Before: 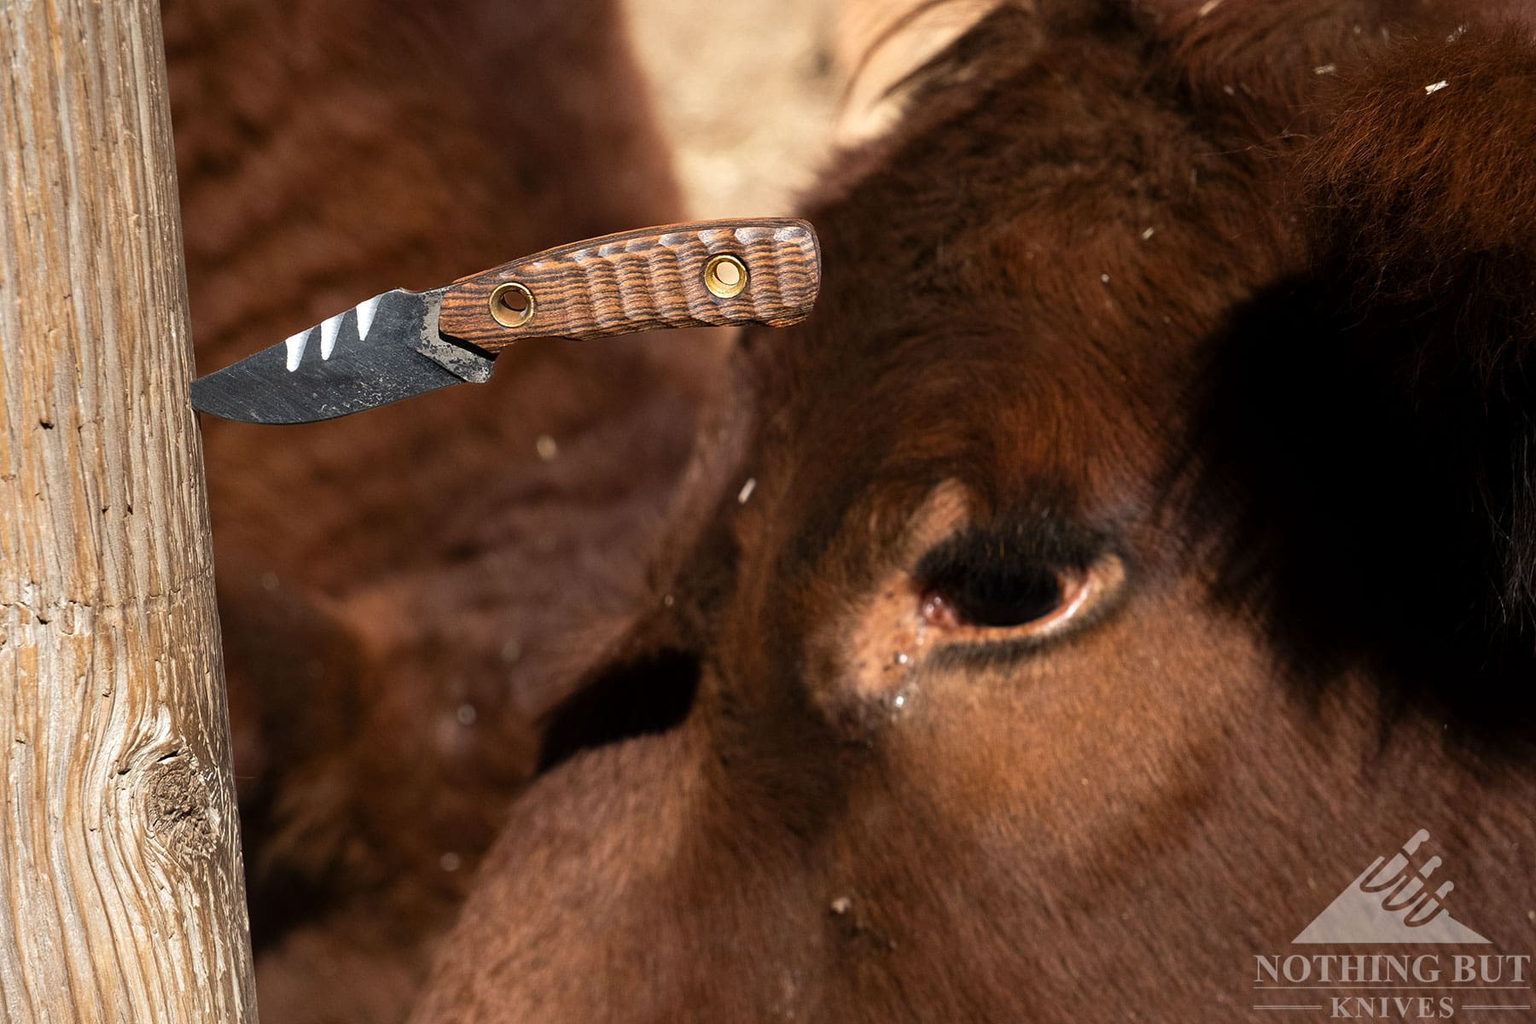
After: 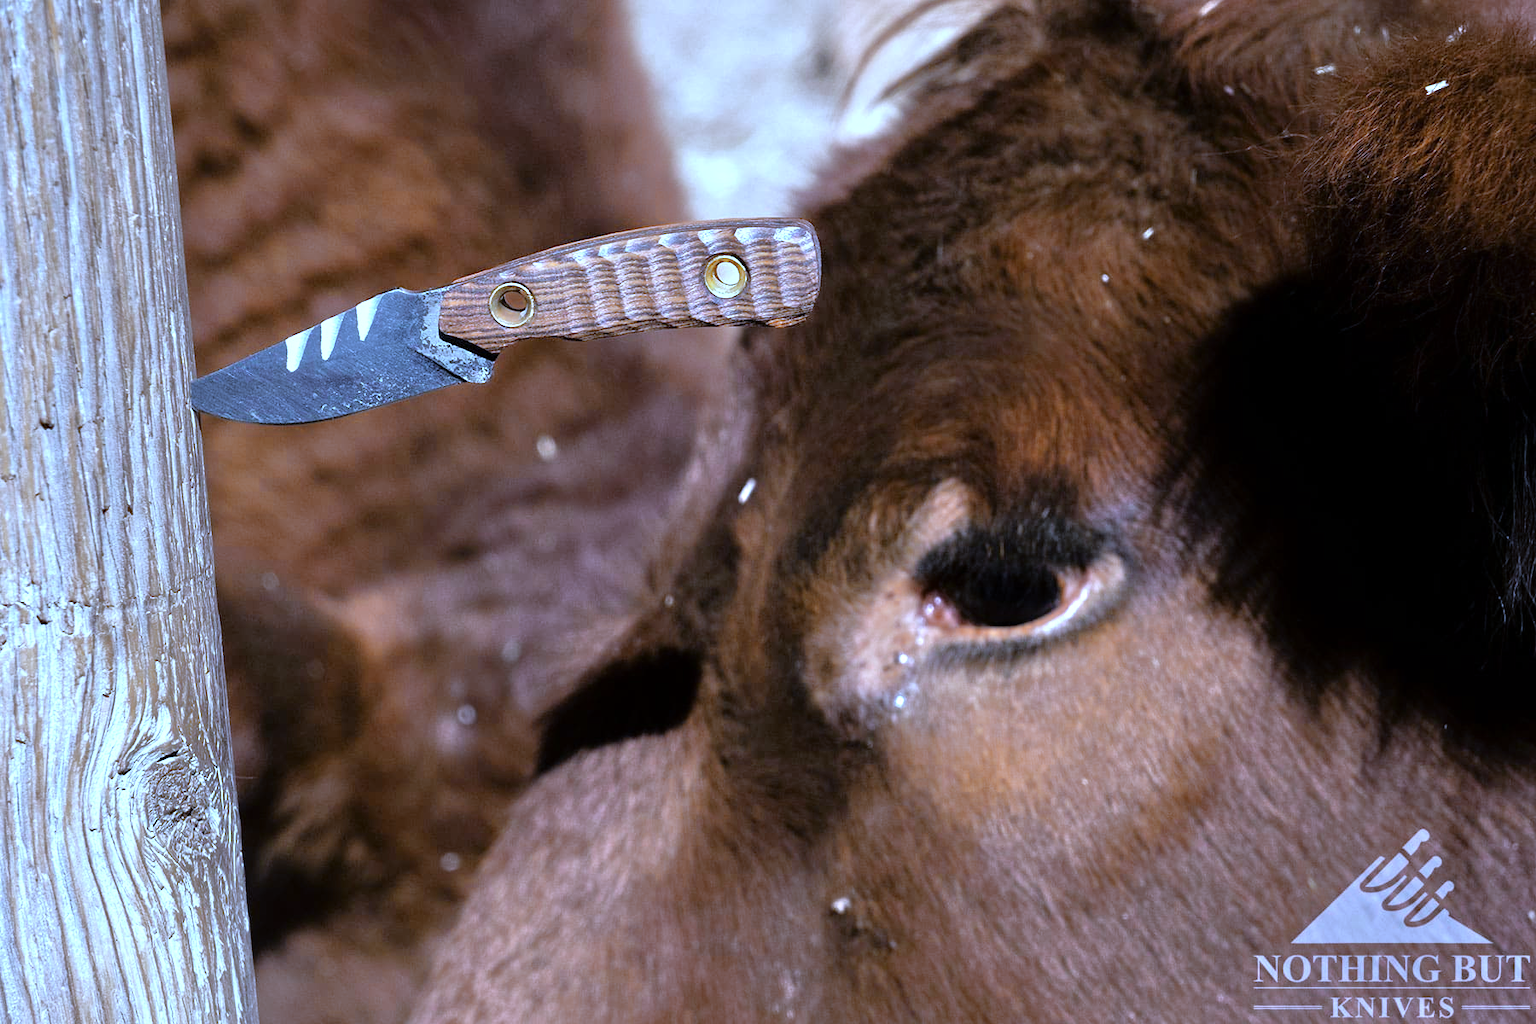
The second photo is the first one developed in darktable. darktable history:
white balance: red 0.766, blue 1.537
contrast brightness saturation: saturation 0.1
color zones: curves: ch0 [(0.018, 0.548) (0.224, 0.64) (0.425, 0.447) (0.675, 0.575) (0.732, 0.579)]; ch1 [(0.066, 0.487) (0.25, 0.5) (0.404, 0.43) (0.75, 0.421) (0.956, 0.421)]; ch2 [(0.044, 0.561) (0.215, 0.465) (0.399, 0.544) (0.465, 0.548) (0.614, 0.447) (0.724, 0.43) (0.882, 0.623) (0.956, 0.632)]
tone equalizer: -7 EV 0.15 EV, -6 EV 0.6 EV, -5 EV 1.15 EV, -4 EV 1.33 EV, -3 EV 1.15 EV, -2 EV 0.6 EV, -1 EV 0.15 EV, mask exposure compensation -0.5 EV
